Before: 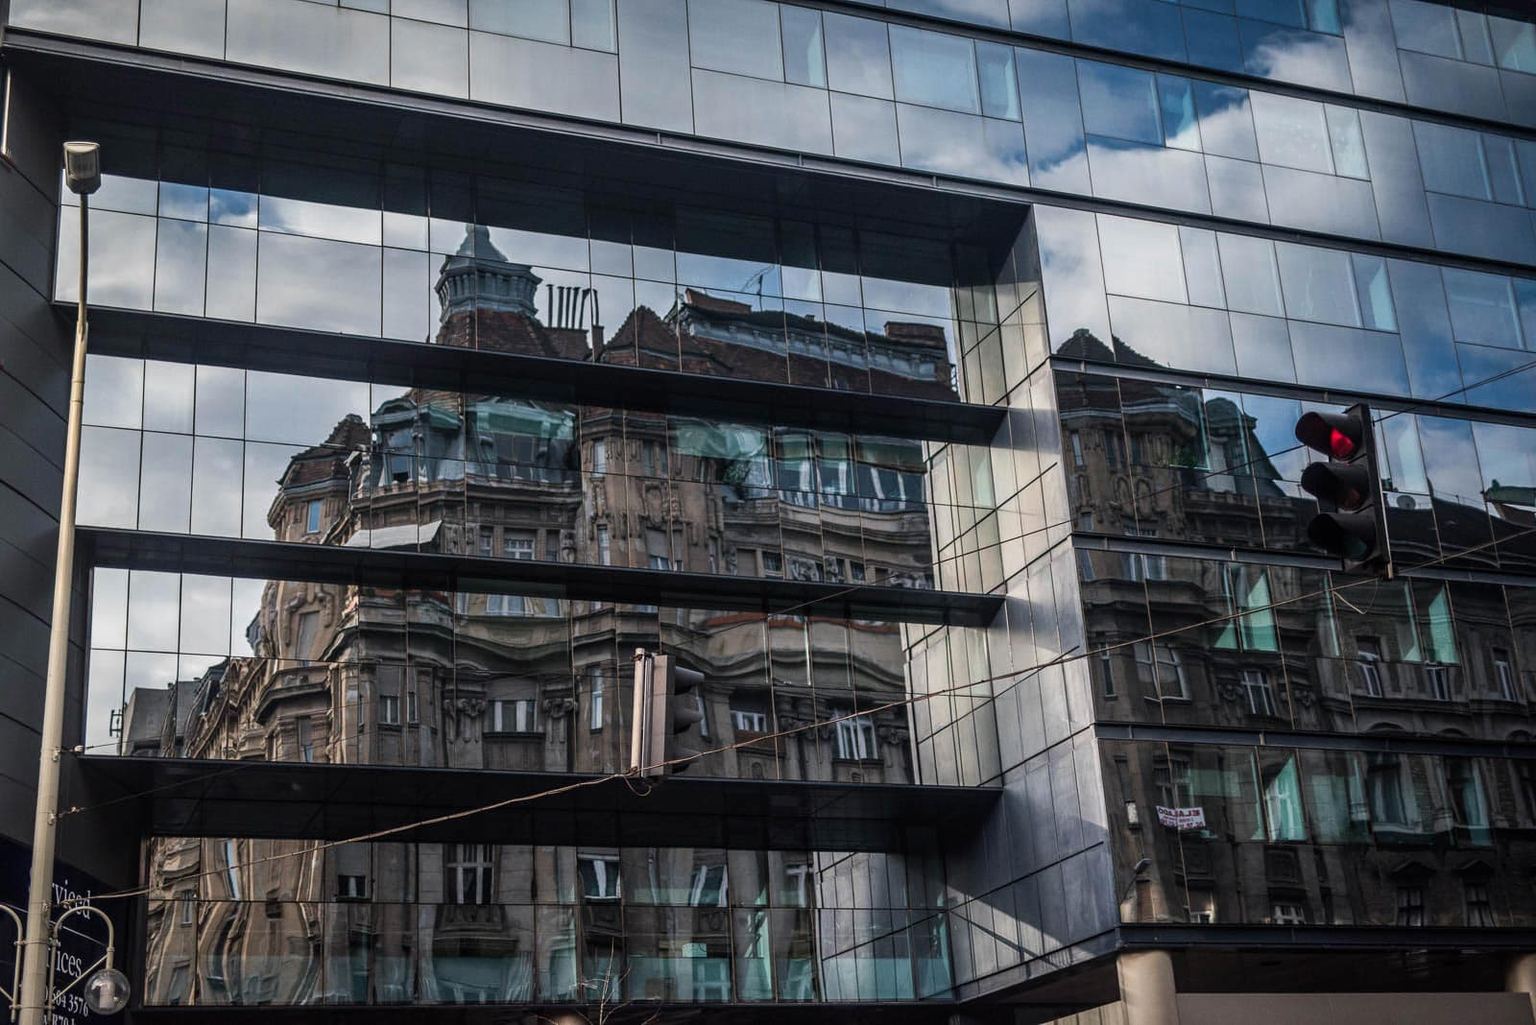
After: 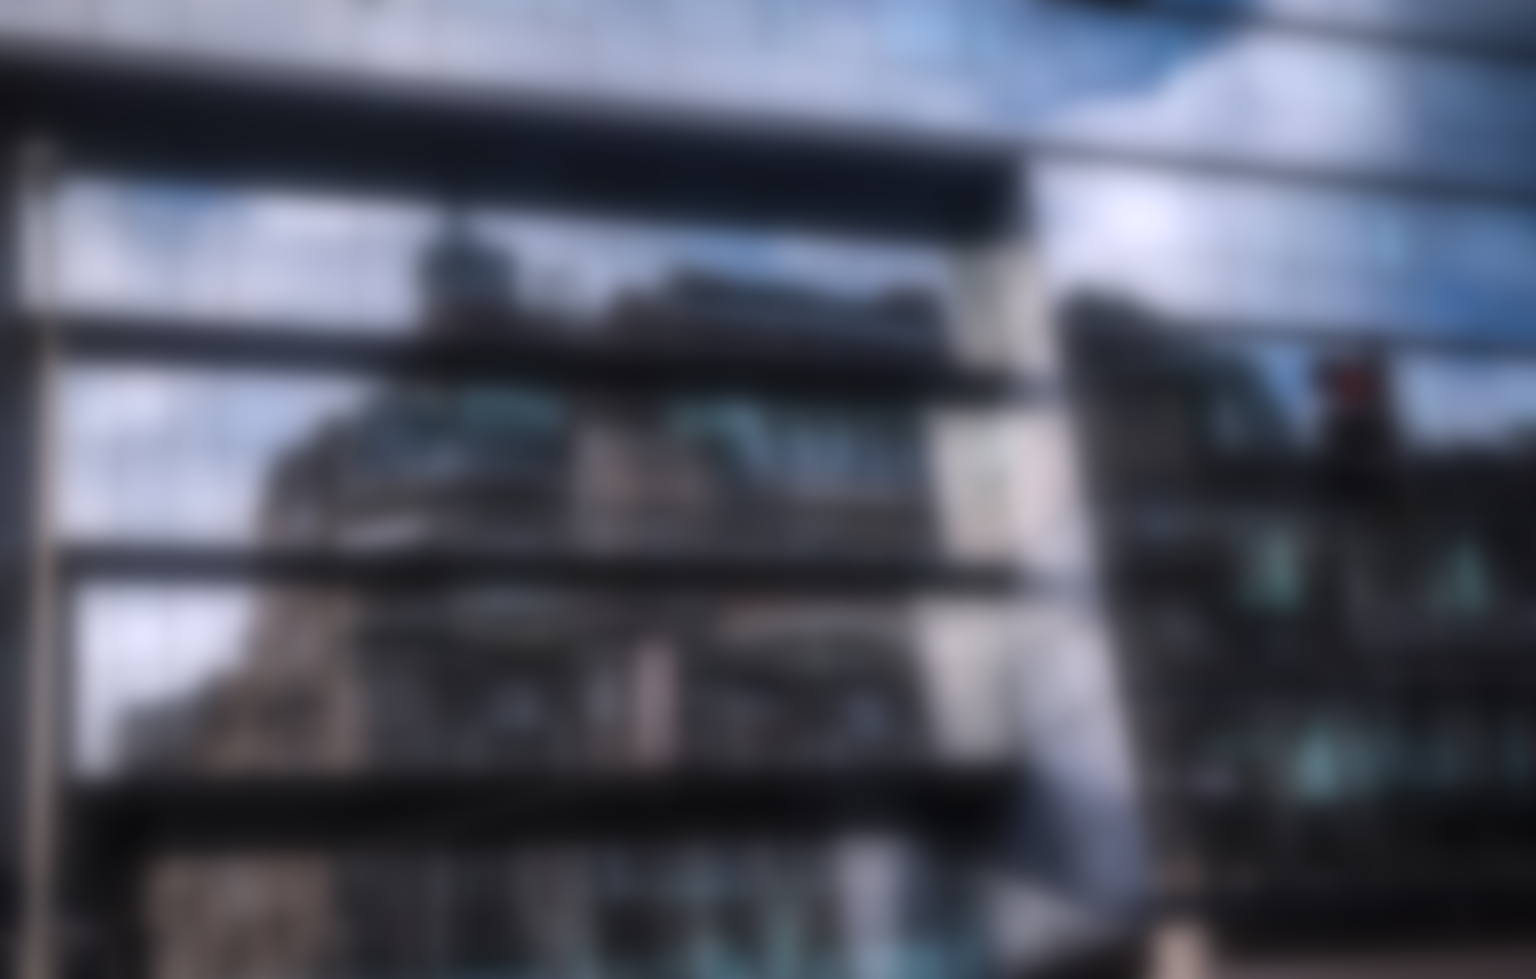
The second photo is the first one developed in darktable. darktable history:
tone equalizer: -8 EV -0.417 EV, -7 EV -0.389 EV, -6 EV -0.333 EV, -5 EV -0.222 EV, -3 EV 0.222 EV, -2 EV 0.333 EV, -1 EV 0.389 EV, +0 EV 0.417 EV, edges refinement/feathering 500, mask exposure compensation -1.57 EV, preserve details no
white balance: red 1.004, blue 1.096
lowpass: radius 16, unbound 0
rotate and perspective: rotation -3°, crop left 0.031, crop right 0.968, crop top 0.07, crop bottom 0.93
sharpen: on, module defaults
